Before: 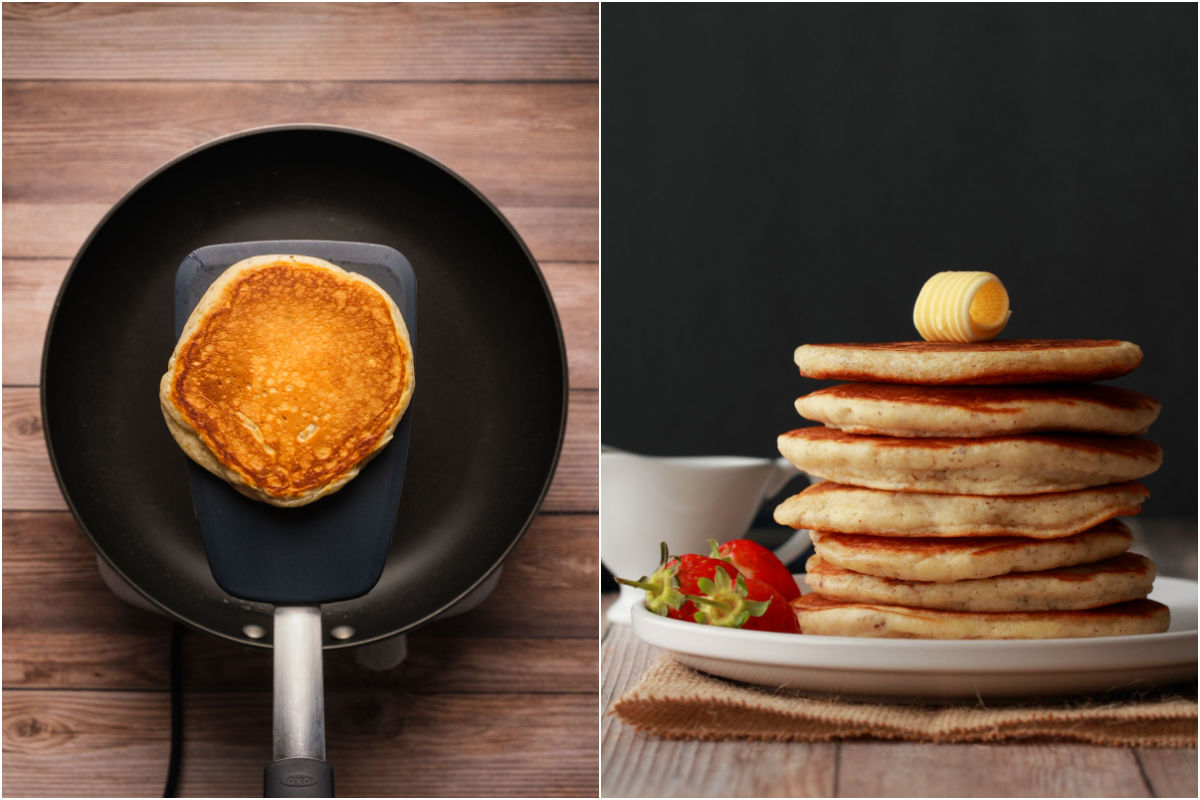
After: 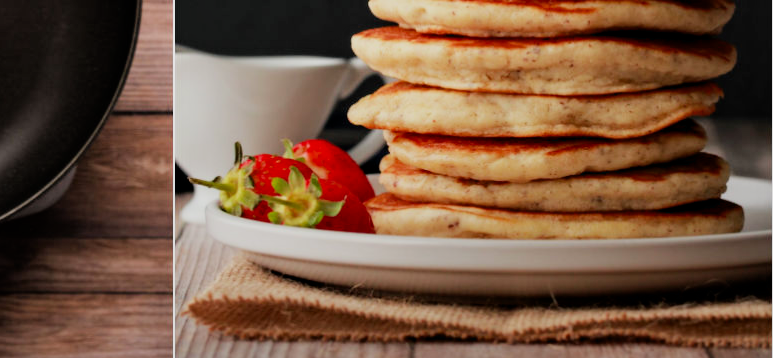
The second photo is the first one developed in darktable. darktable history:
color correction: saturation 1.11
graduated density: rotation -180°, offset 24.95
exposure: black level correction 0, exposure 0.4 EV, compensate exposure bias true, compensate highlight preservation false
crop and rotate: left 35.509%, top 50.238%, bottom 4.934%
rgb levels: preserve colors max RGB
contrast equalizer: y [[0.5, 0.5, 0.544, 0.569, 0.5, 0.5], [0.5 ×6], [0.5 ×6], [0 ×6], [0 ×6]]
filmic rgb: black relative exposure -7.65 EV, white relative exposure 4.56 EV, hardness 3.61
